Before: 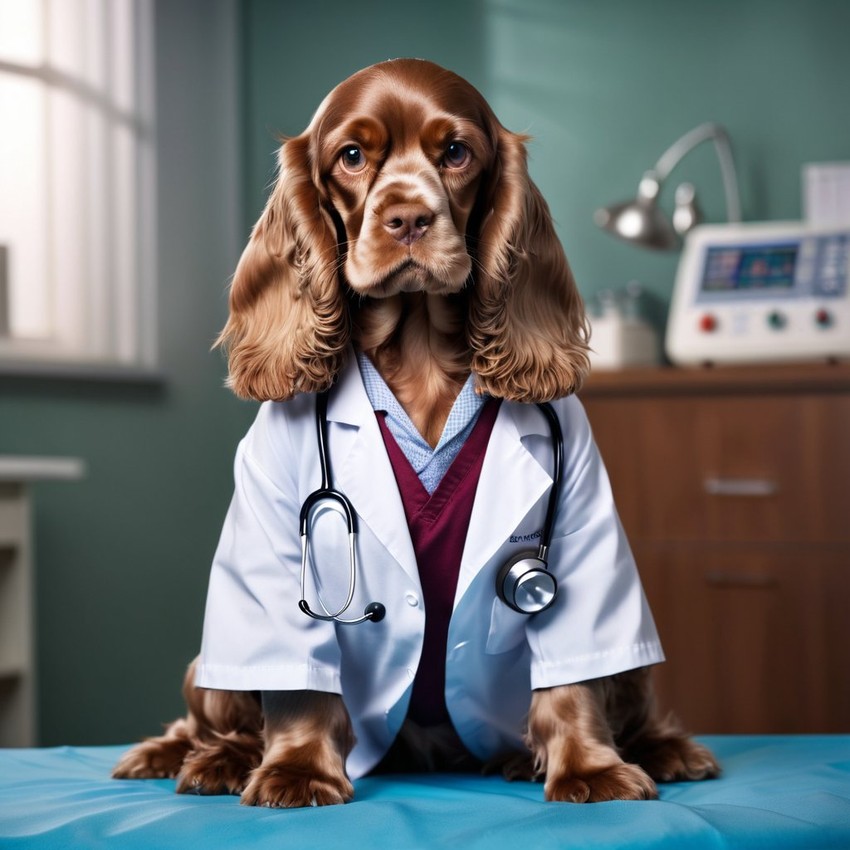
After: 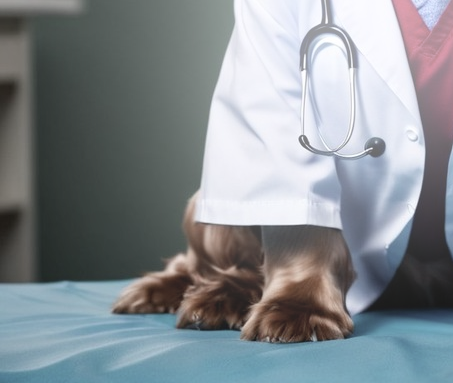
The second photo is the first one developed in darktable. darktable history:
white balance: emerald 1
color correction: saturation 0.57
bloom: on, module defaults
crop and rotate: top 54.778%, right 46.61%, bottom 0.159%
